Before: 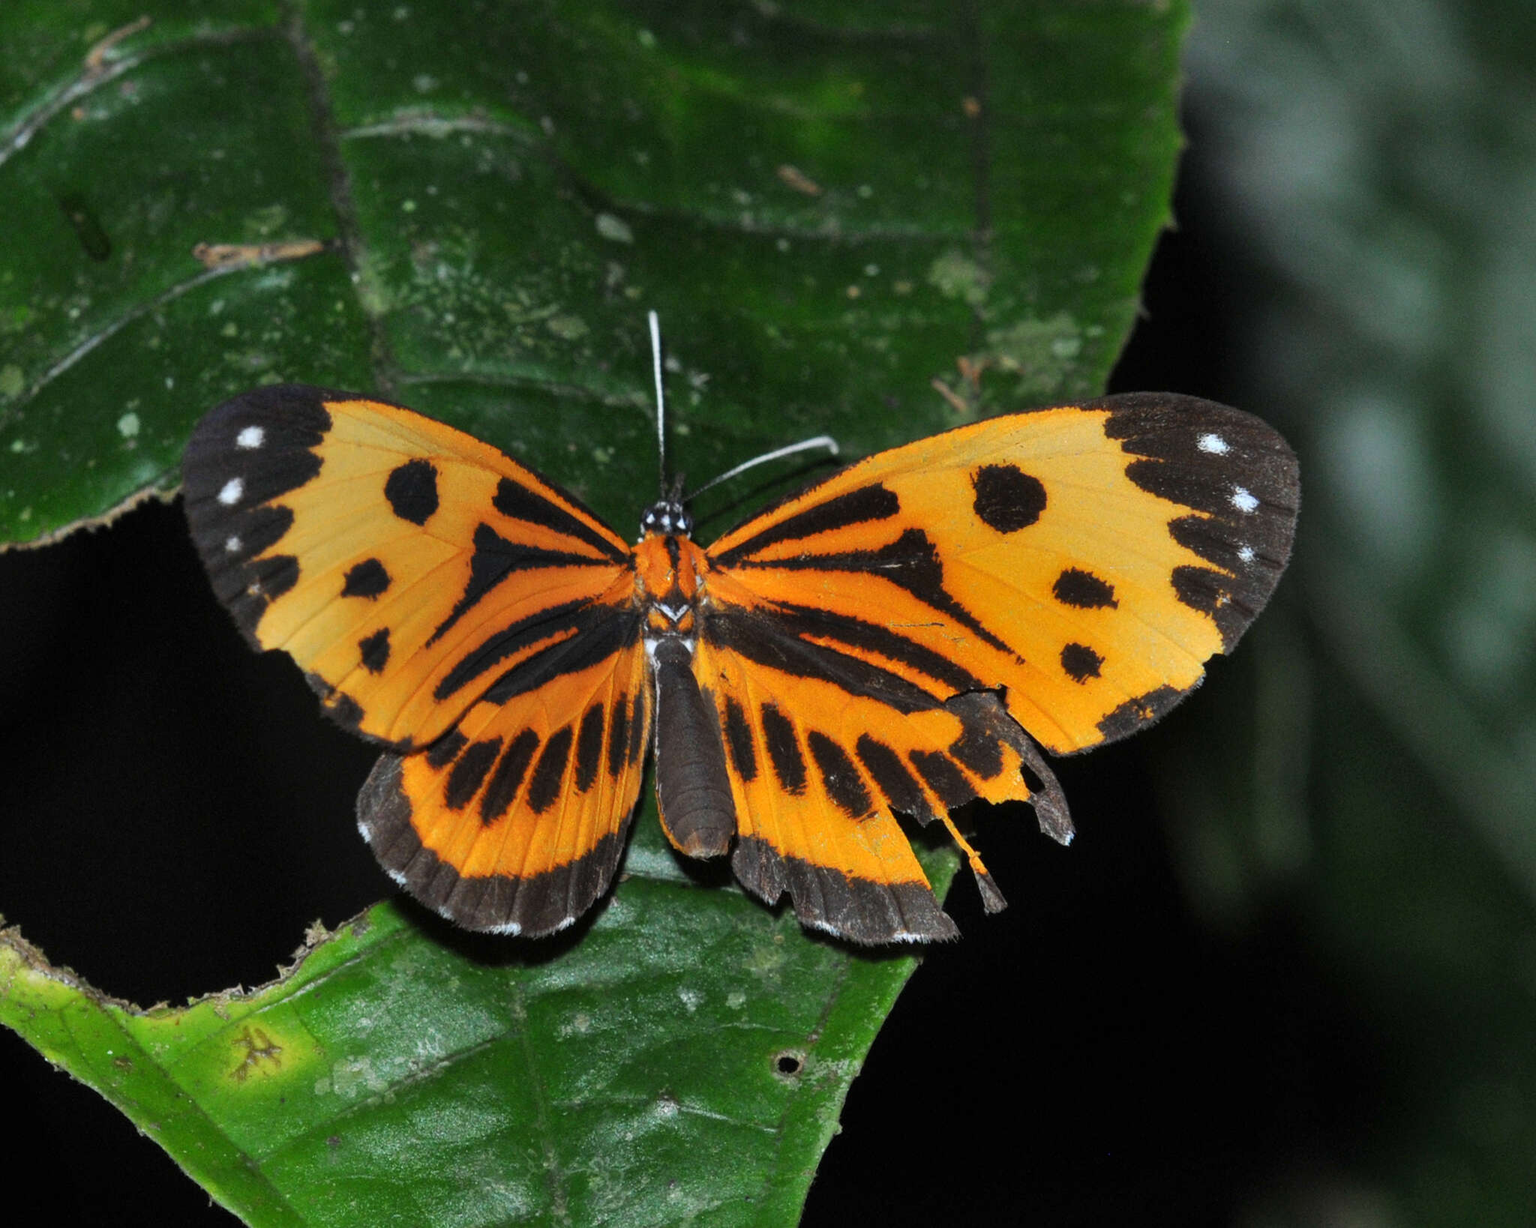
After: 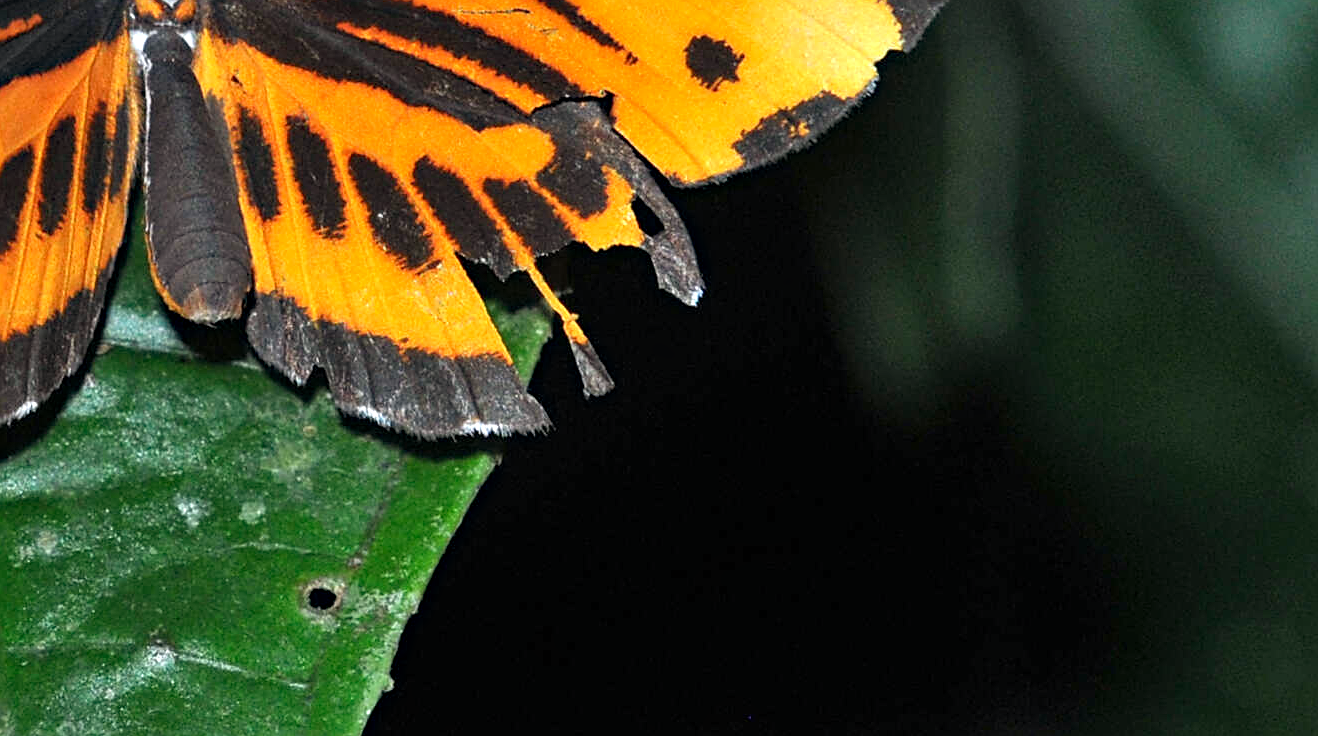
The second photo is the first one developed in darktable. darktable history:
haze removal: compatibility mode true, adaptive false
sharpen: on, module defaults
exposure: exposure 0.553 EV, compensate exposure bias true, compensate highlight preservation false
crop and rotate: left 35.615%, top 50.222%, bottom 4.819%
